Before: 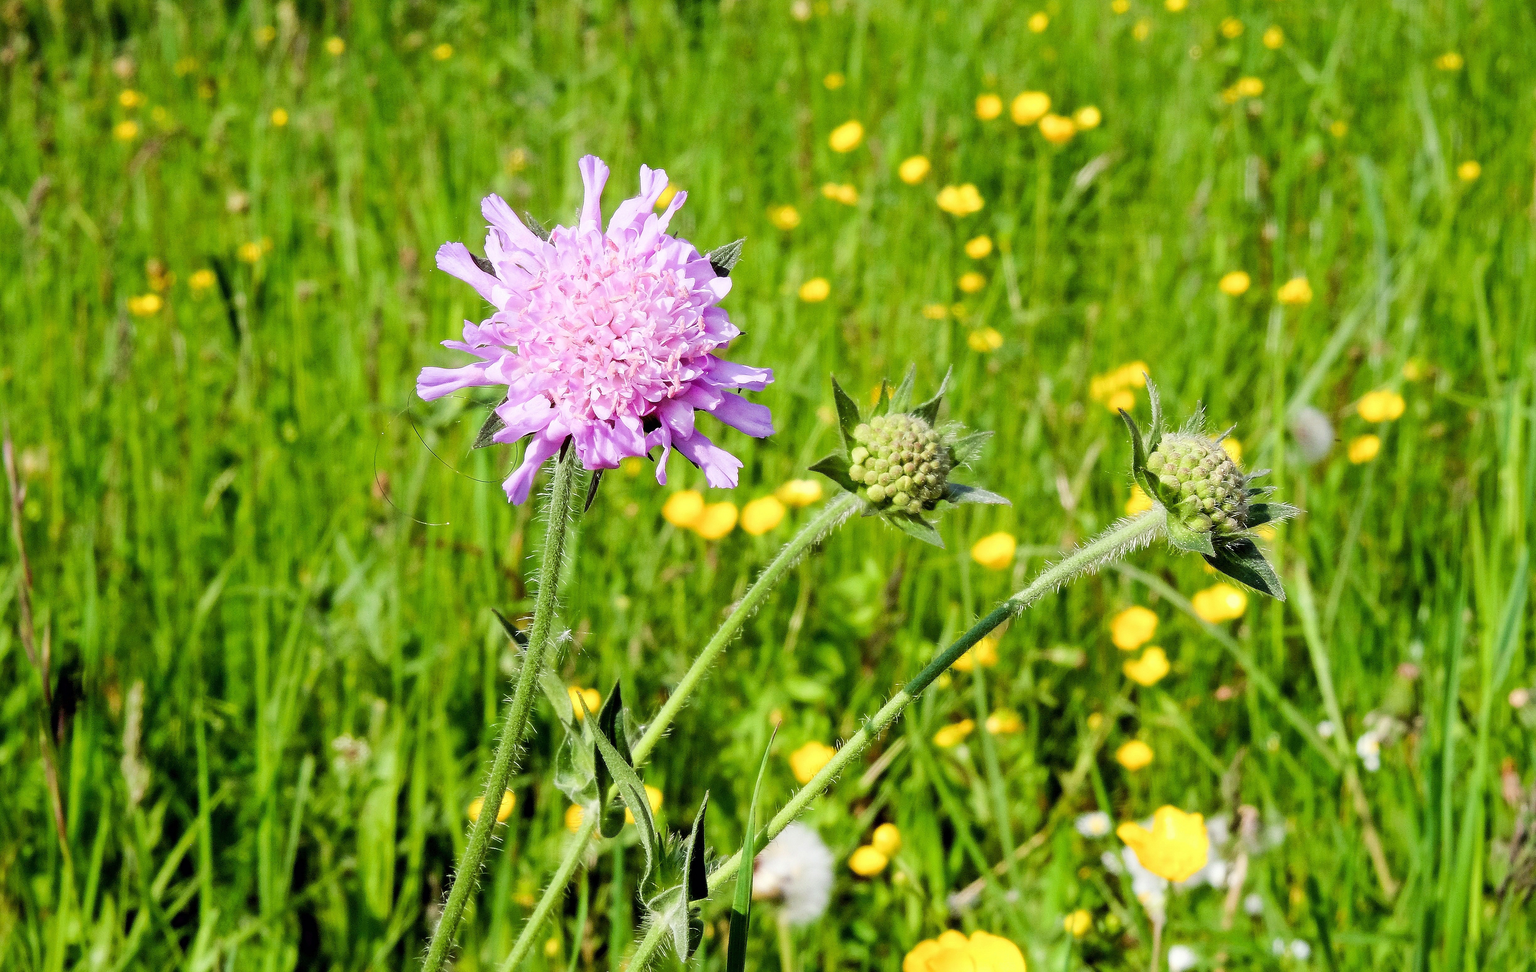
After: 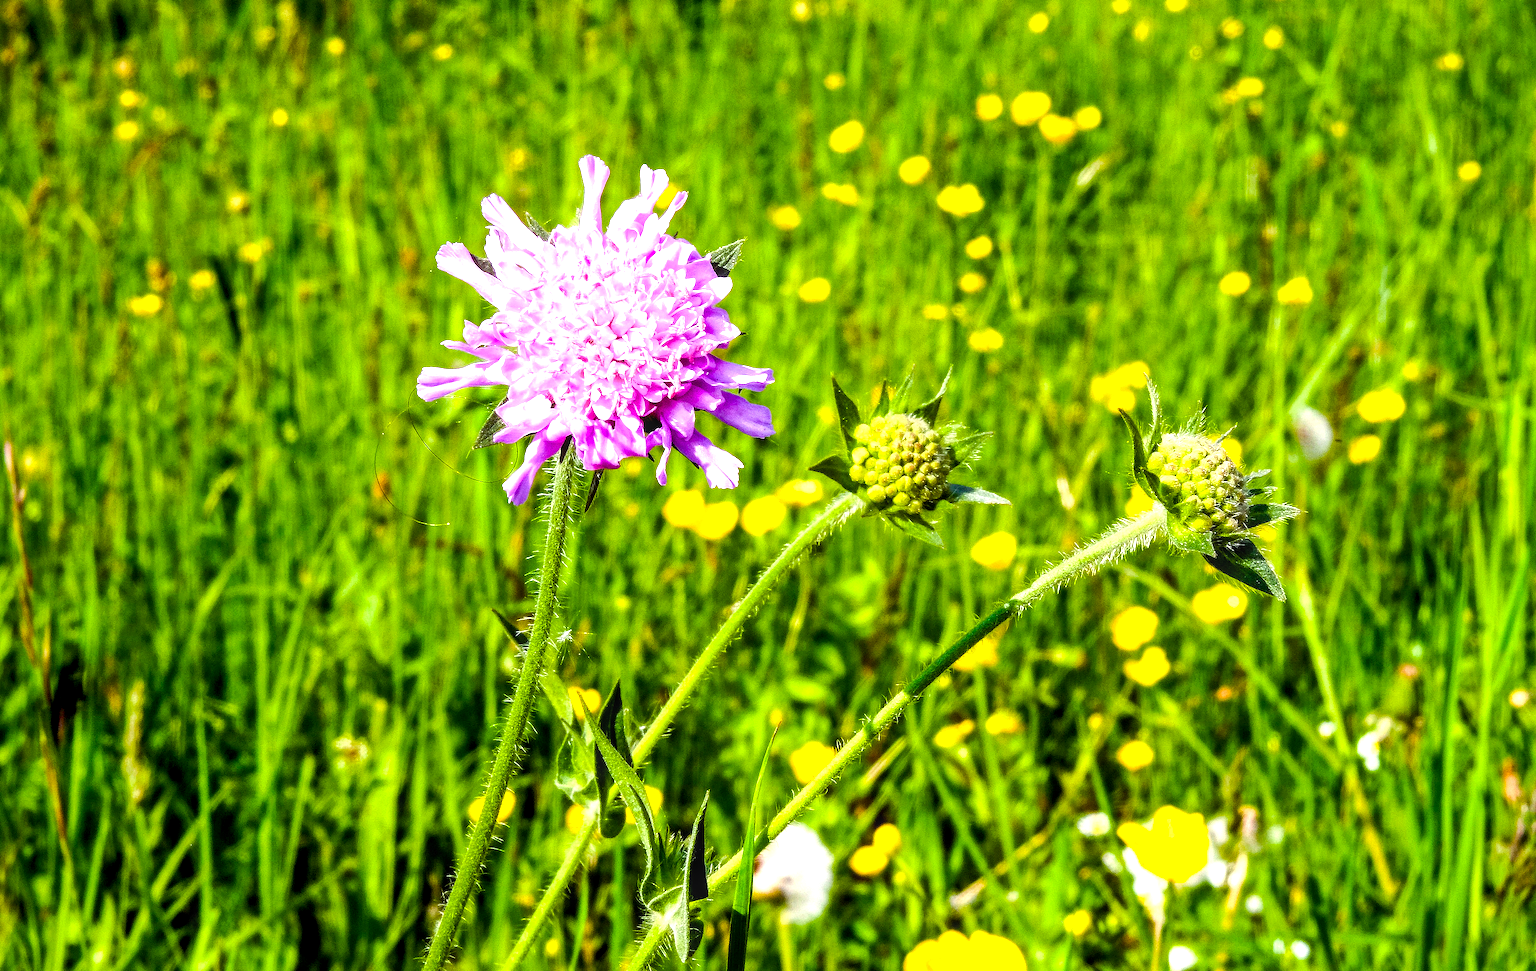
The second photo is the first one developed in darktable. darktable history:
color balance rgb: linear chroma grading › global chroma 9%, perceptual saturation grading › global saturation 36%, perceptual saturation grading › shadows 35%, perceptual brilliance grading › global brilliance 21.21%, perceptual brilliance grading › shadows -35%, global vibrance 21.21%
local contrast: highlights 25%, detail 130%
